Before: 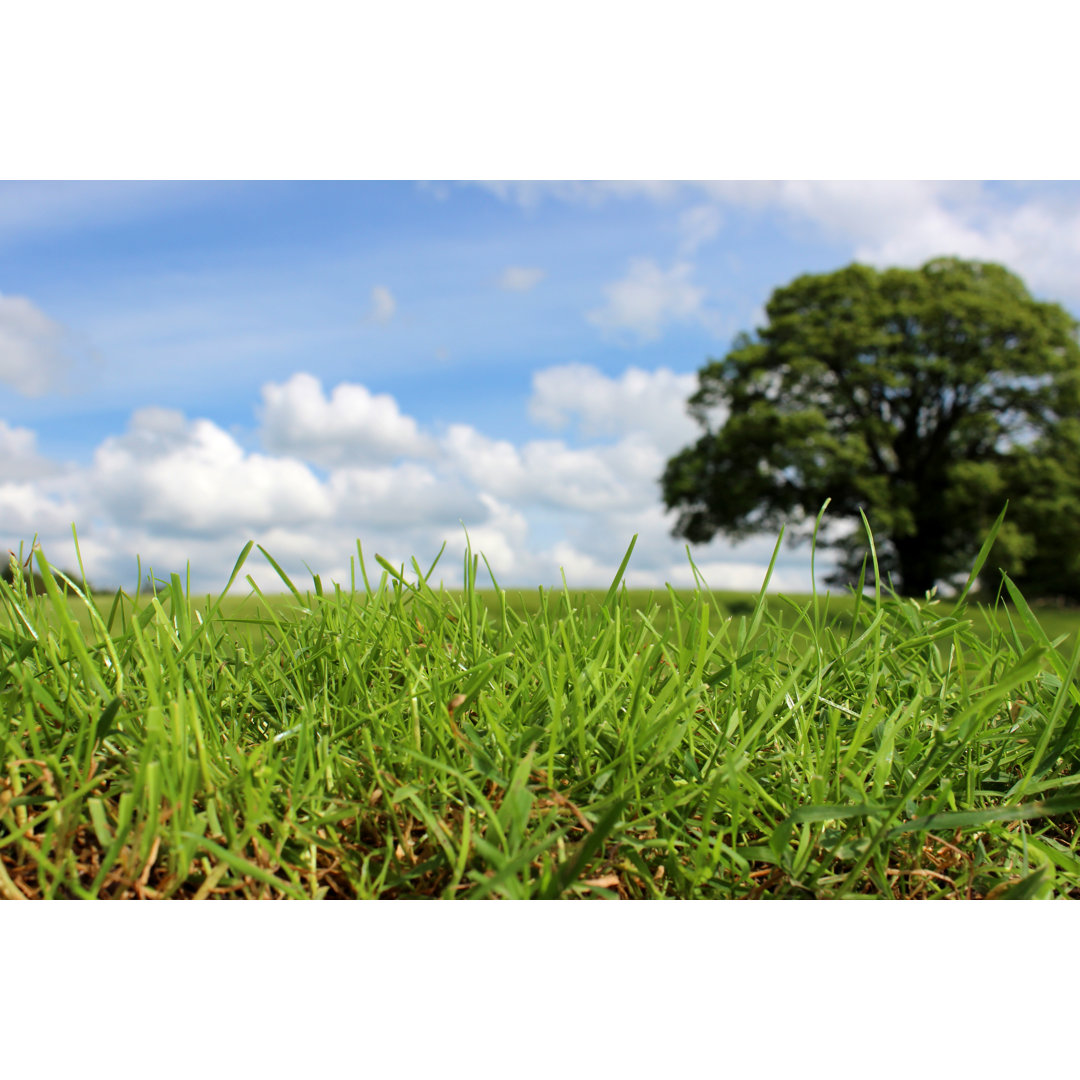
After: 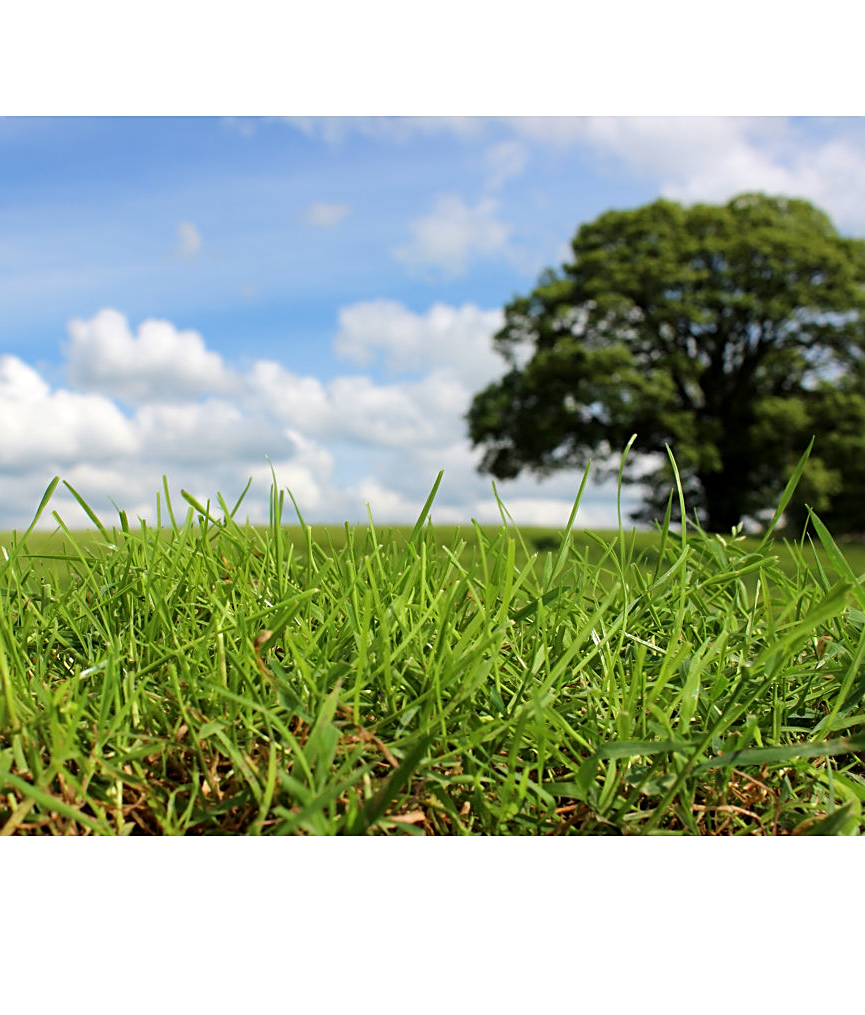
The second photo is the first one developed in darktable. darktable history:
crop and rotate: left 17.981%, top 5.945%, right 1.842%
sharpen: on, module defaults
